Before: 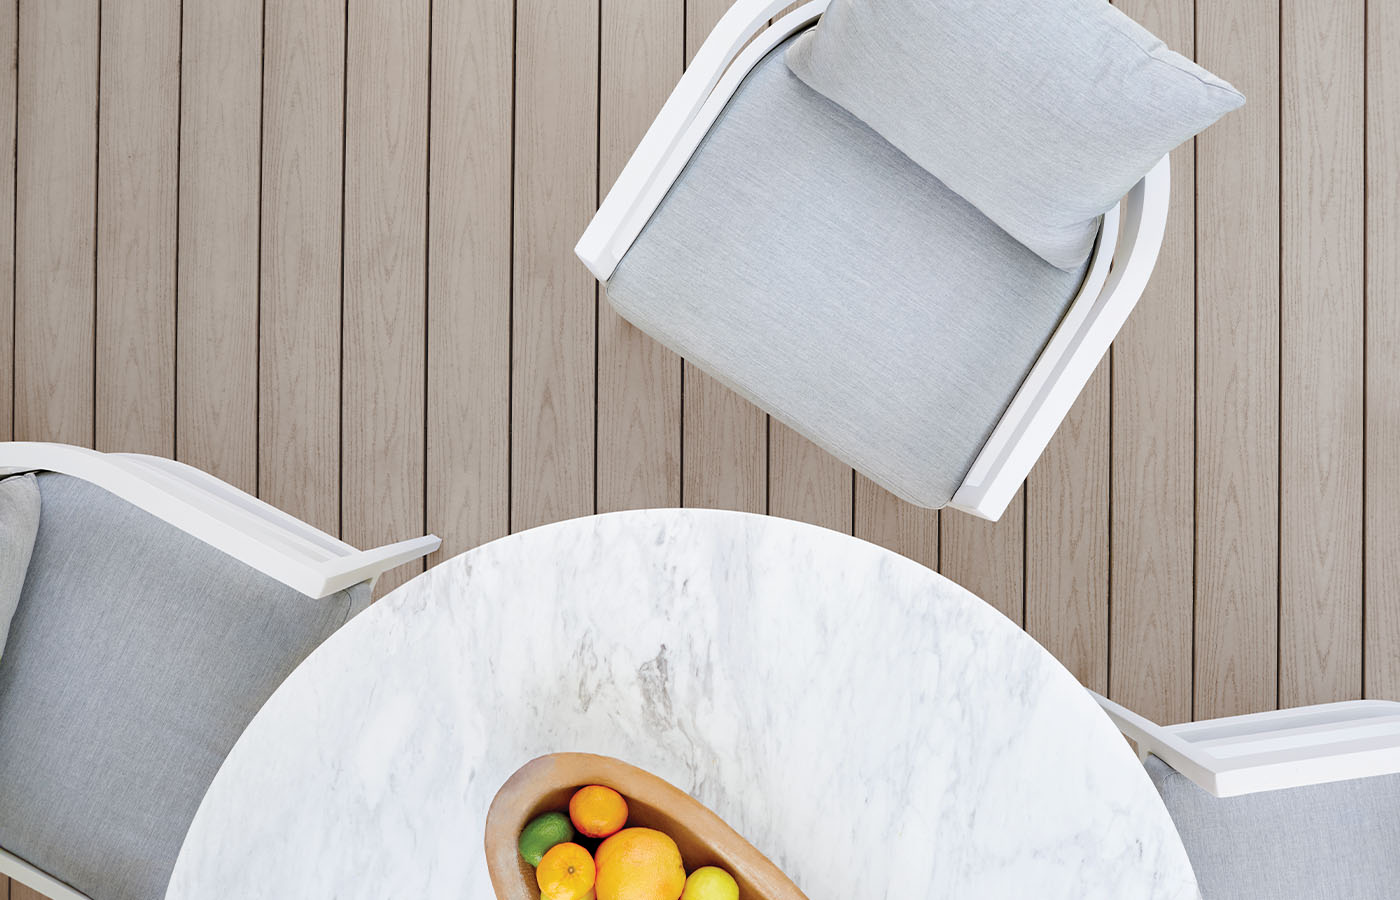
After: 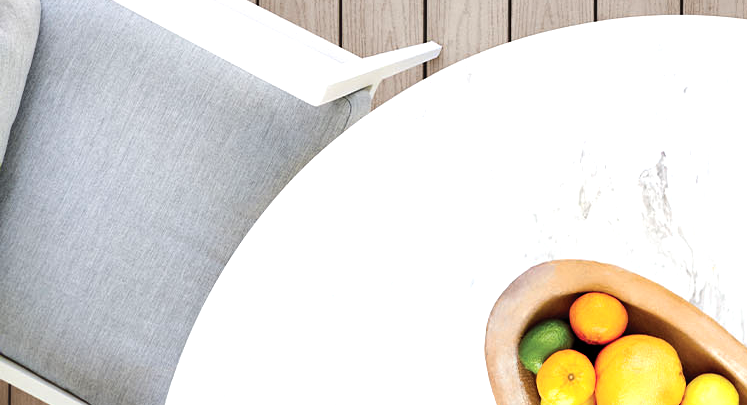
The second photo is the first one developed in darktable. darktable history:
crop and rotate: top 54.778%, right 46.61%, bottom 0.159%
tone equalizer: -8 EV -0.75 EV, -7 EV -0.7 EV, -6 EV -0.6 EV, -5 EV -0.4 EV, -3 EV 0.4 EV, -2 EV 0.6 EV, -1 EV 0.7 EV, +0 EV 0.75 EV, edges refinement/feathering 500, mask exposure compensation -1.57 EV, preserve details no
